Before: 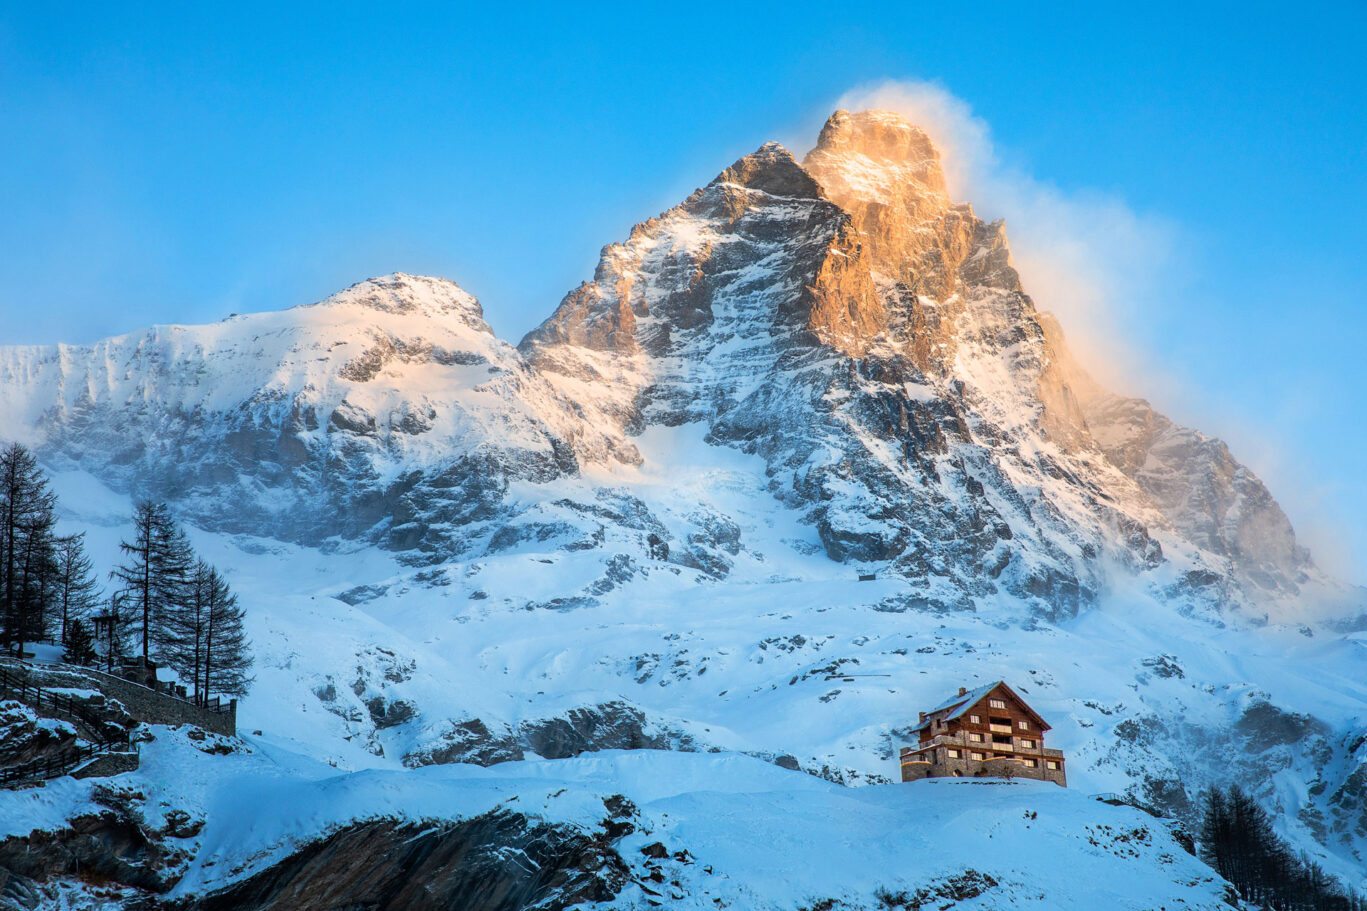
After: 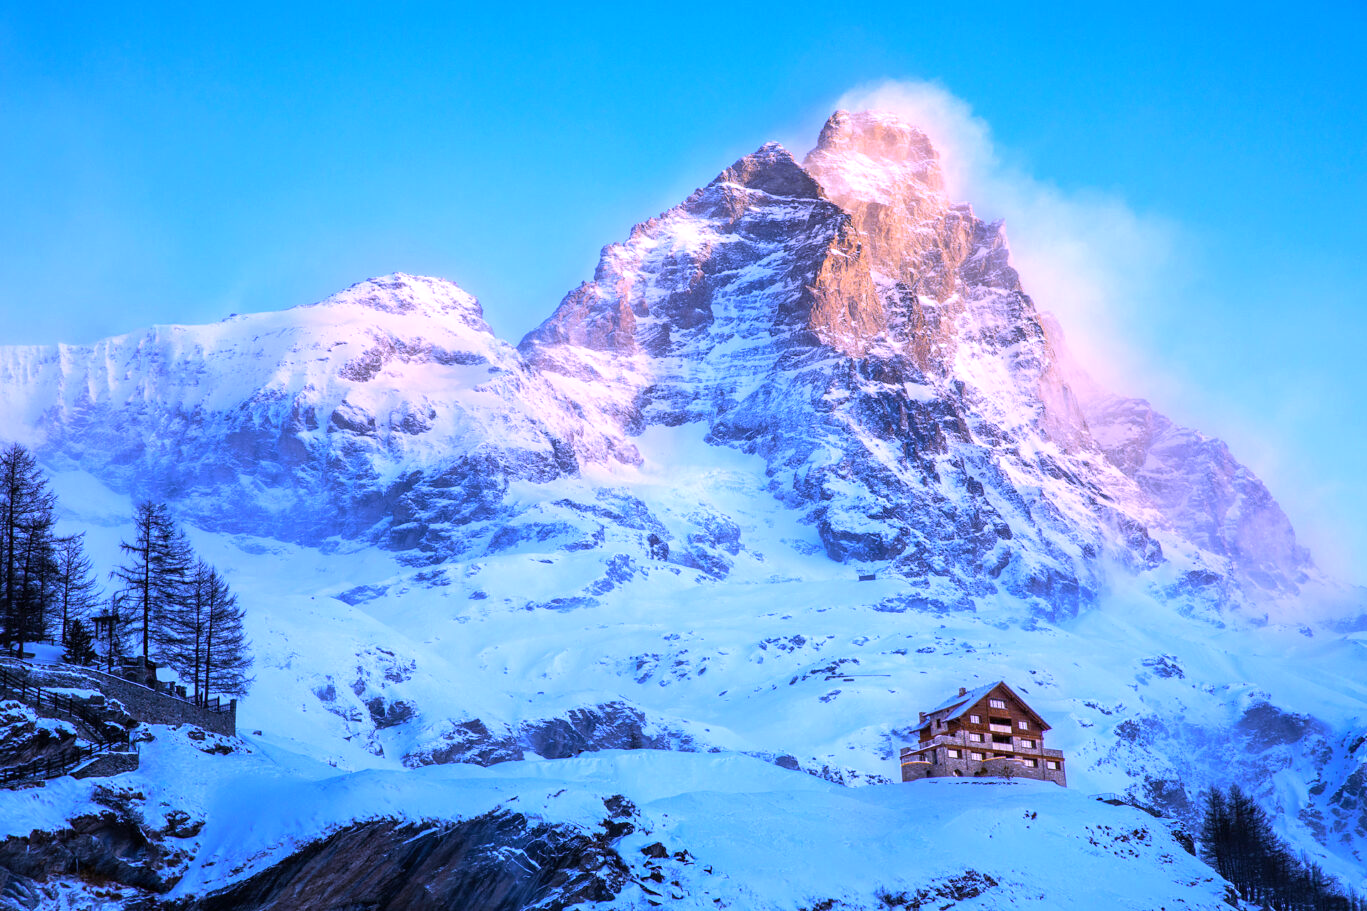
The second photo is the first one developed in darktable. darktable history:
white balance: red 0.98, blue 1.61
exposure: black level correction 0, exposure 0.2 EV, compensate exposure bias true, compensate highlight preservation false
